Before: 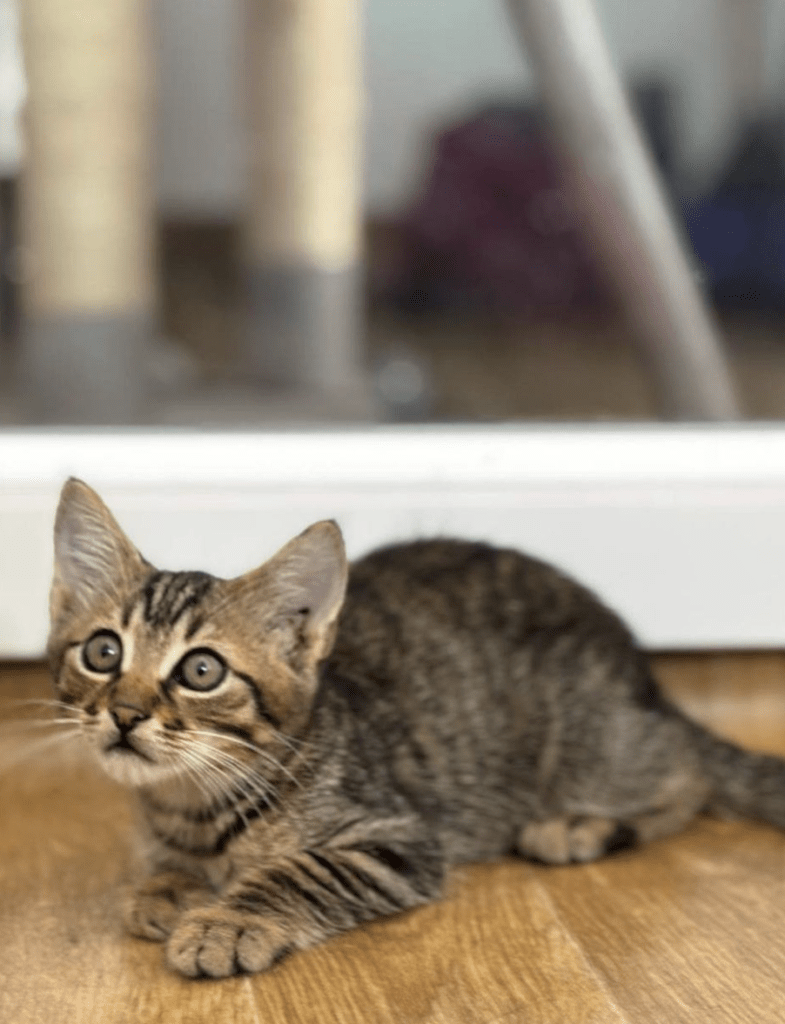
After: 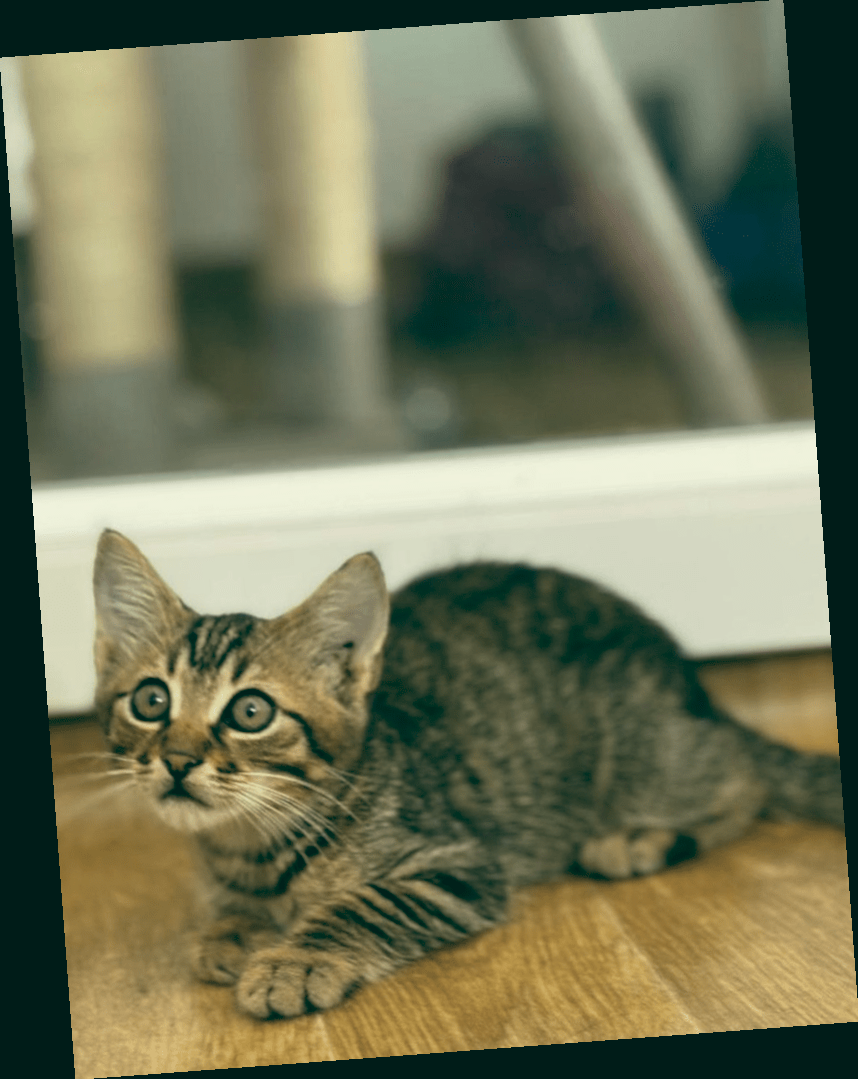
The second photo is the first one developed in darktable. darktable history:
color balance: lift [1.005, 0.99, 1.007, 1.01], gamma [1, 1.034, 1.032, 0.966], gain [0.873, 1.055, 1.067, 0.933]
rotate and perspective: rotation -4.25°, automatic cropping off
